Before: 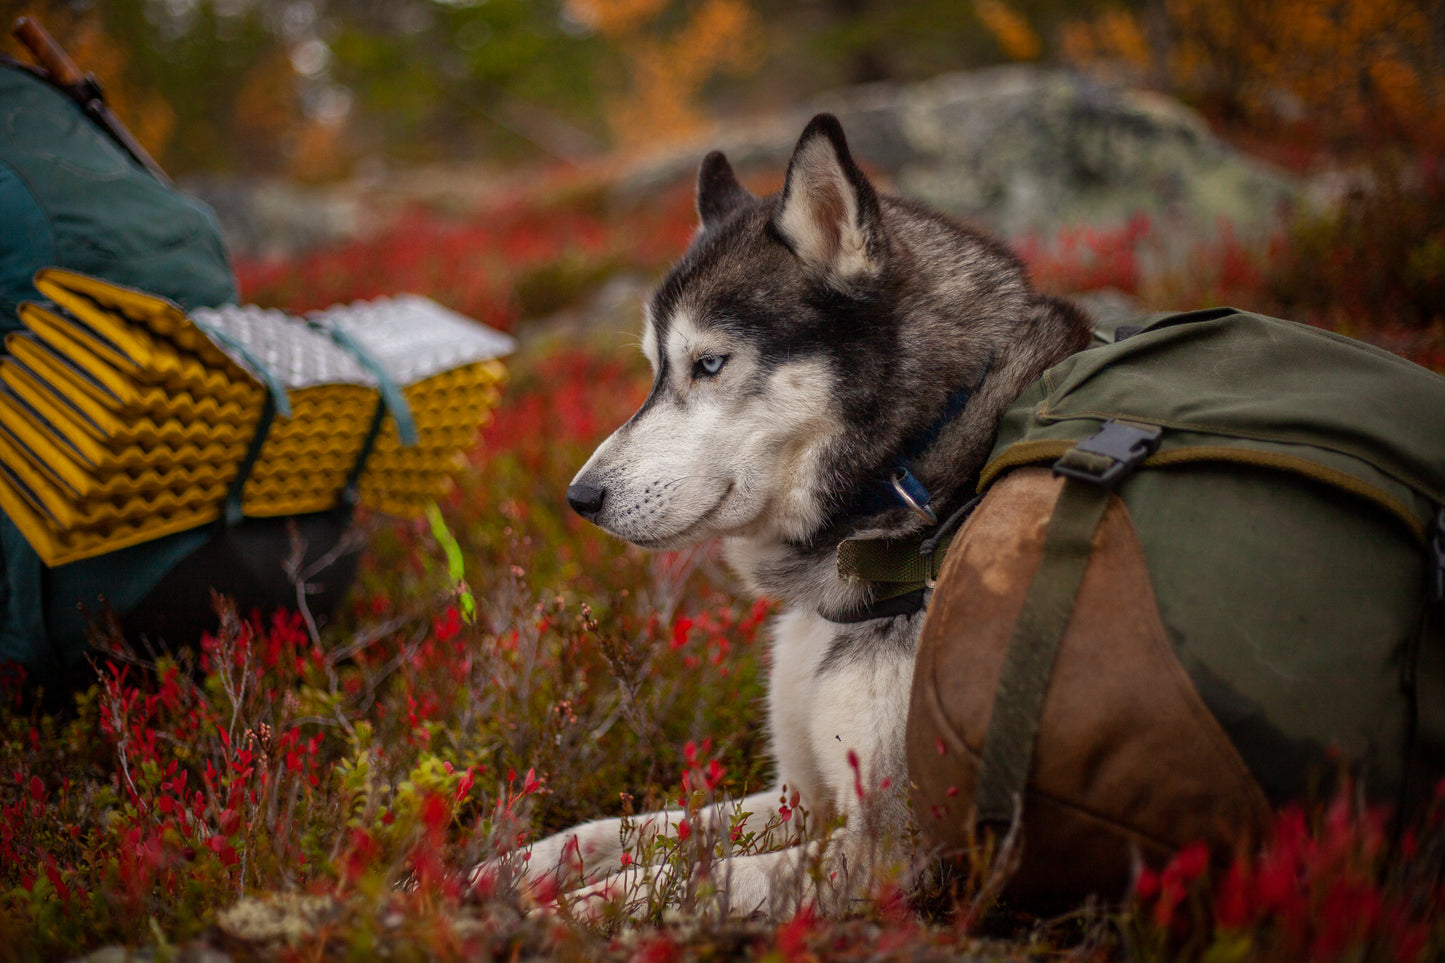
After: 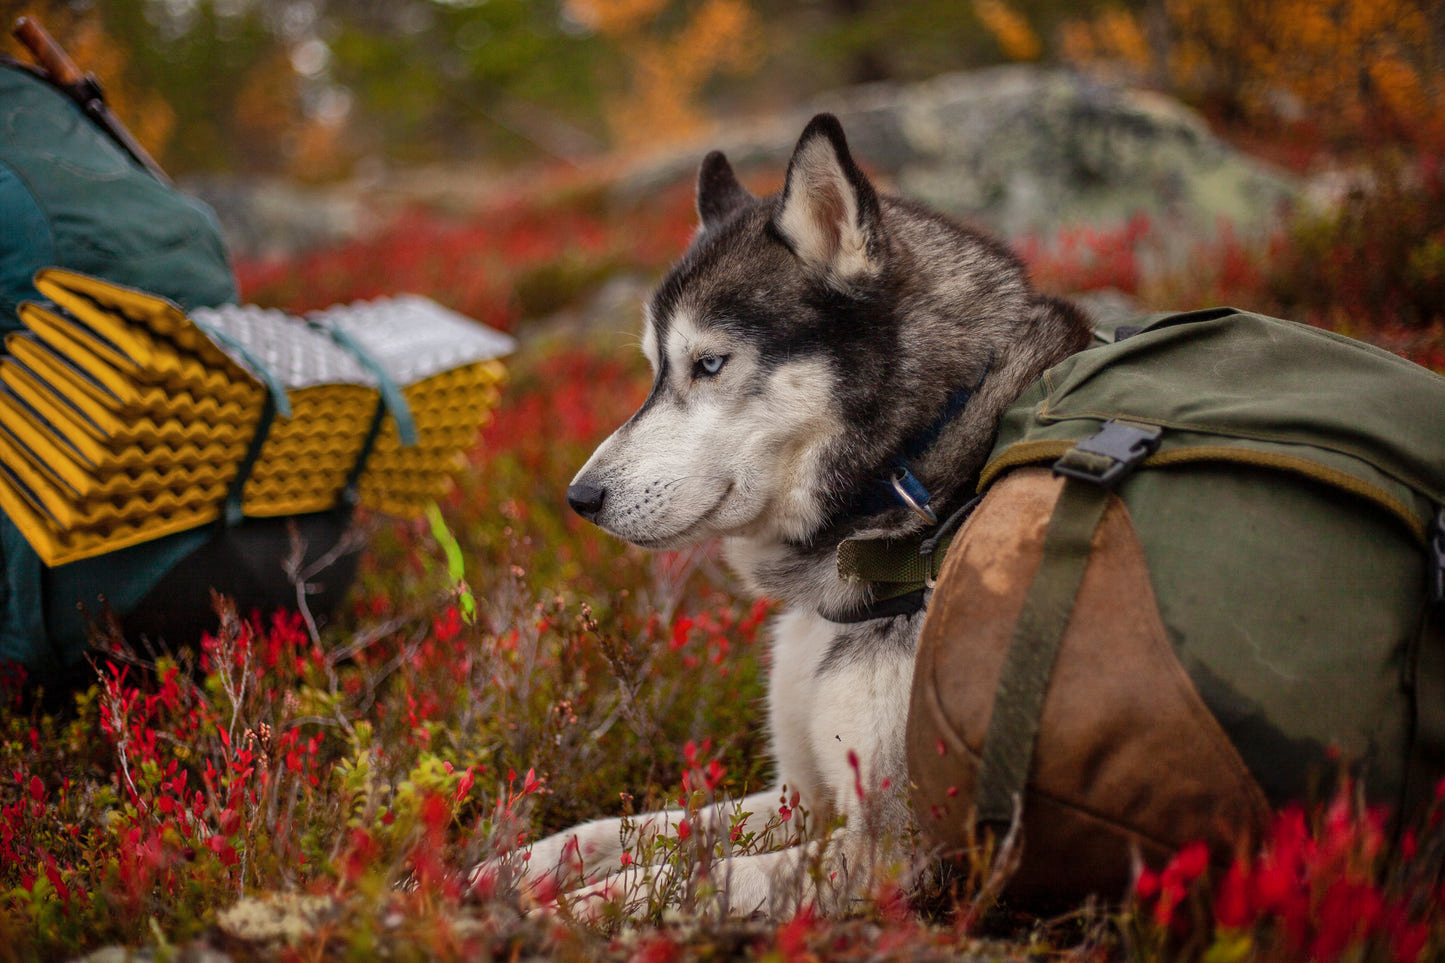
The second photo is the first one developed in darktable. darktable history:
shadows and highlights: highlights color adjustment 89.1%, soften with gaussian
